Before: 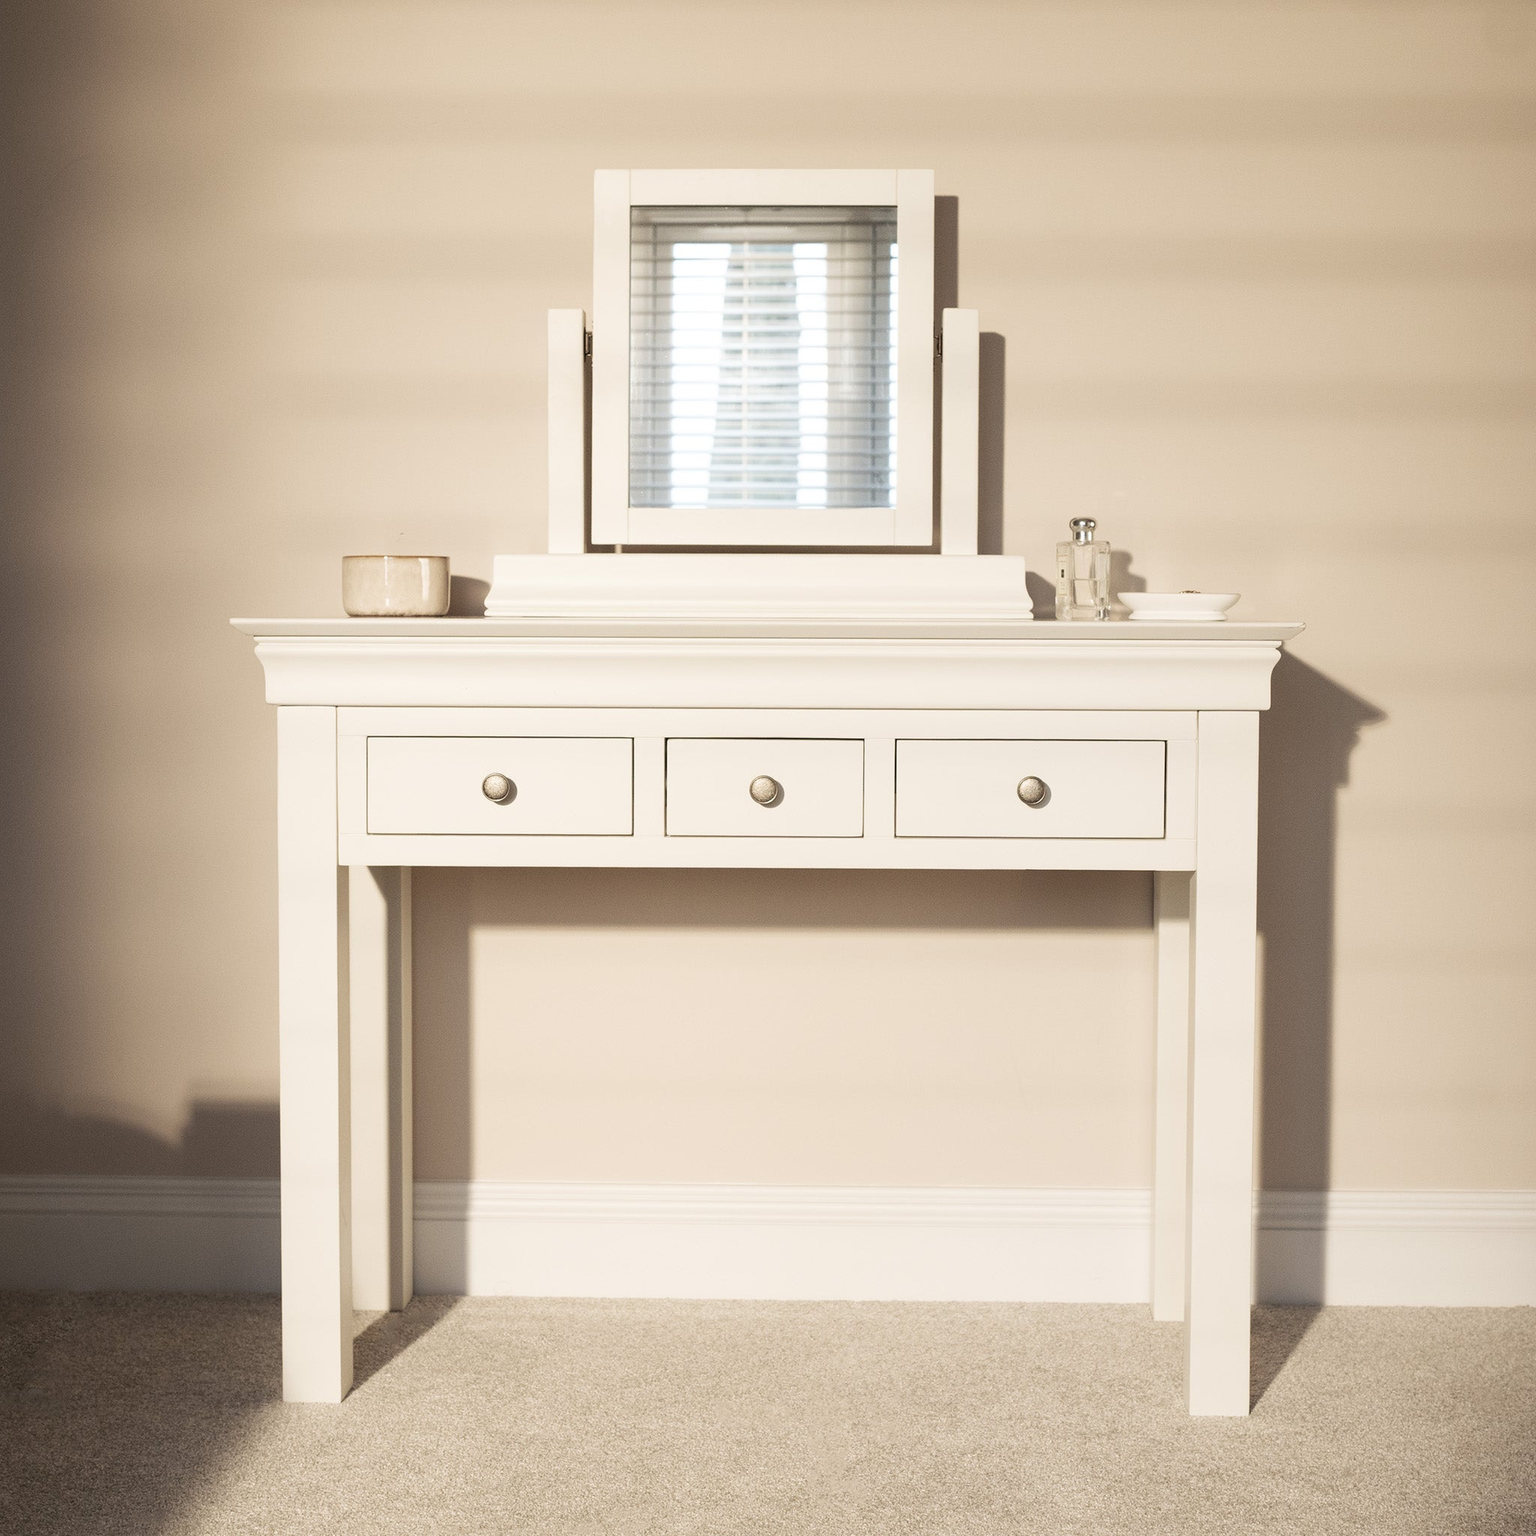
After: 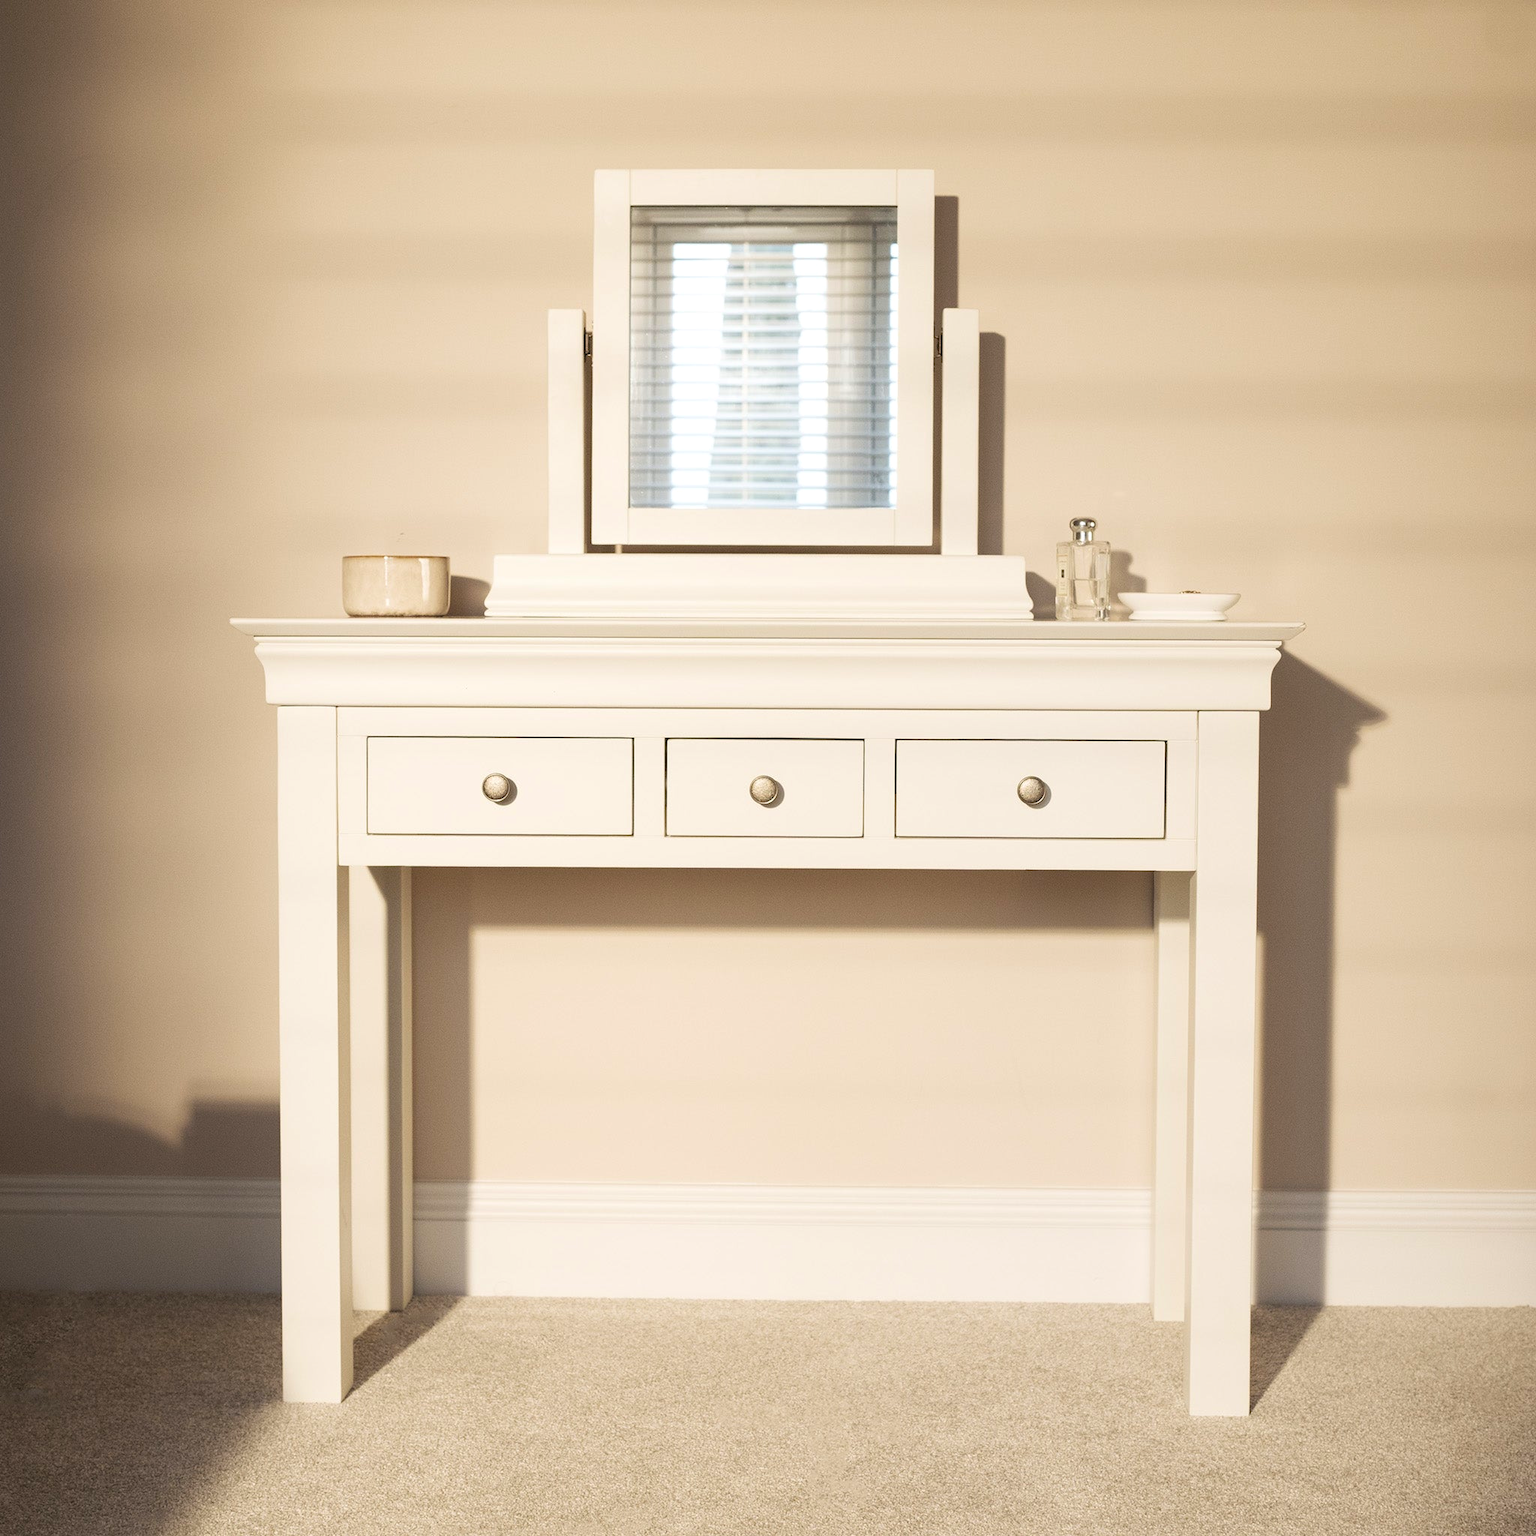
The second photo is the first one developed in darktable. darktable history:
color balance rgb: perceptual saturation grading › global saturation 20%, global vibrance 20%
exposure: black level correction -0.003, exposure 0.04 EV, compensate highlight preservation false
